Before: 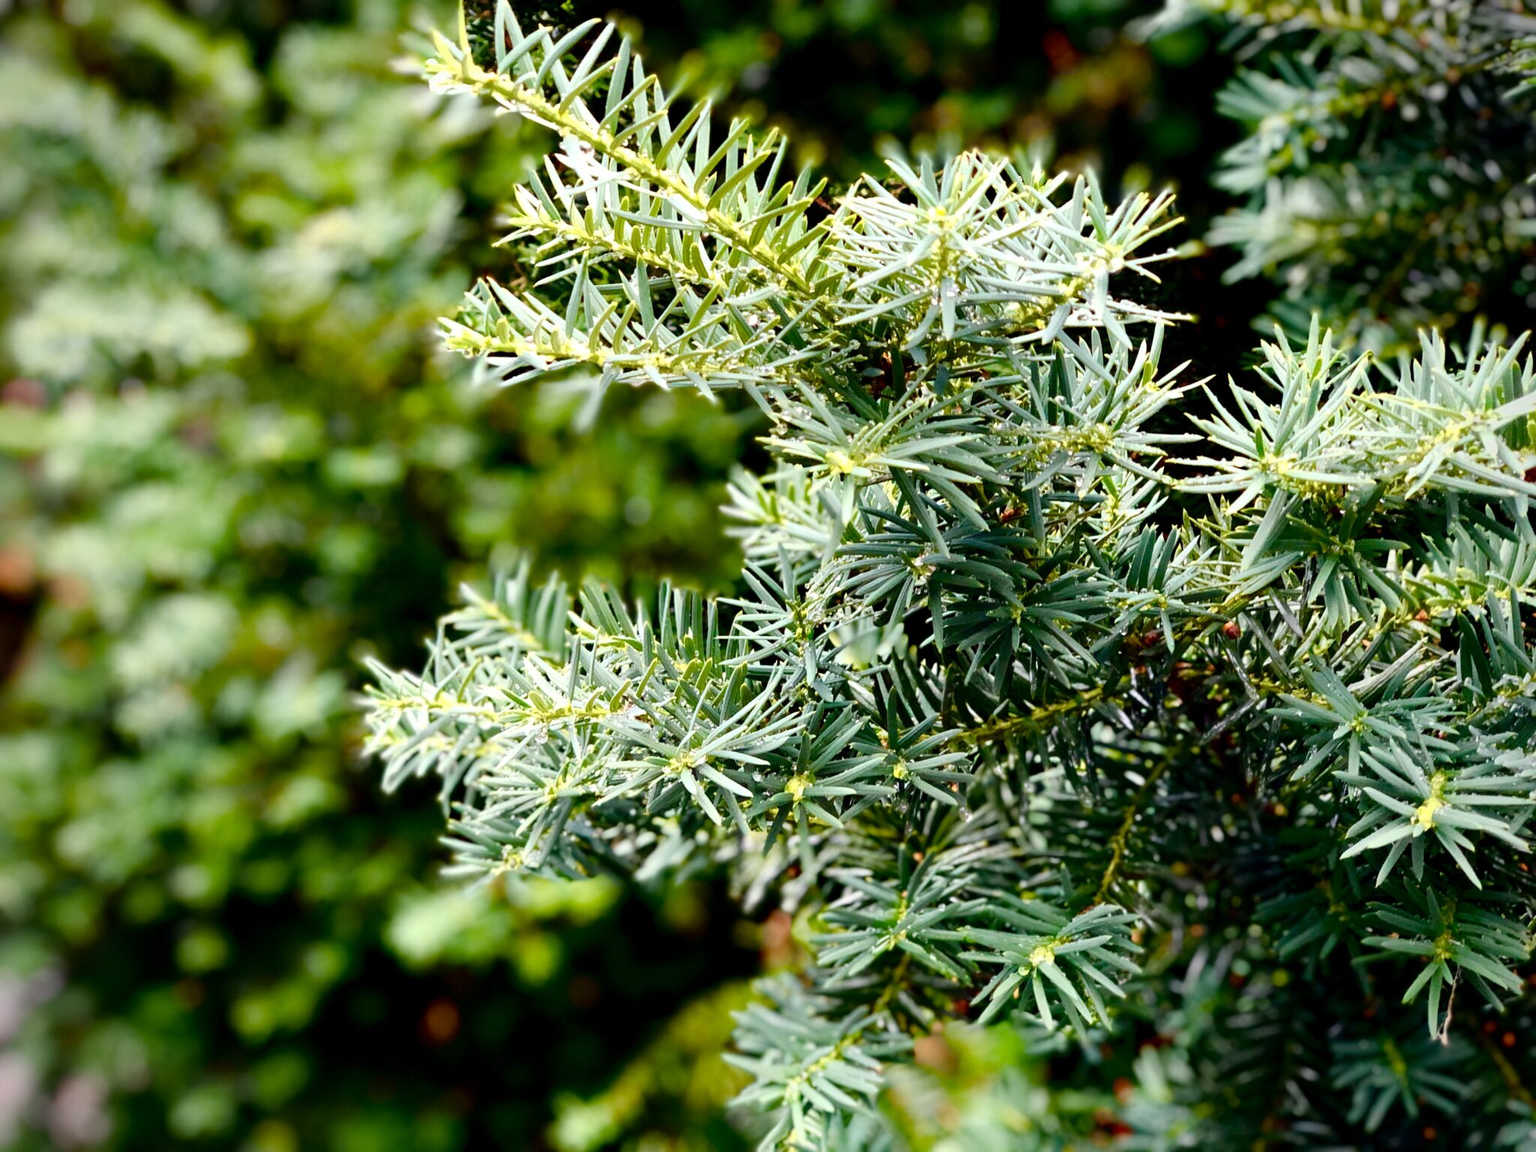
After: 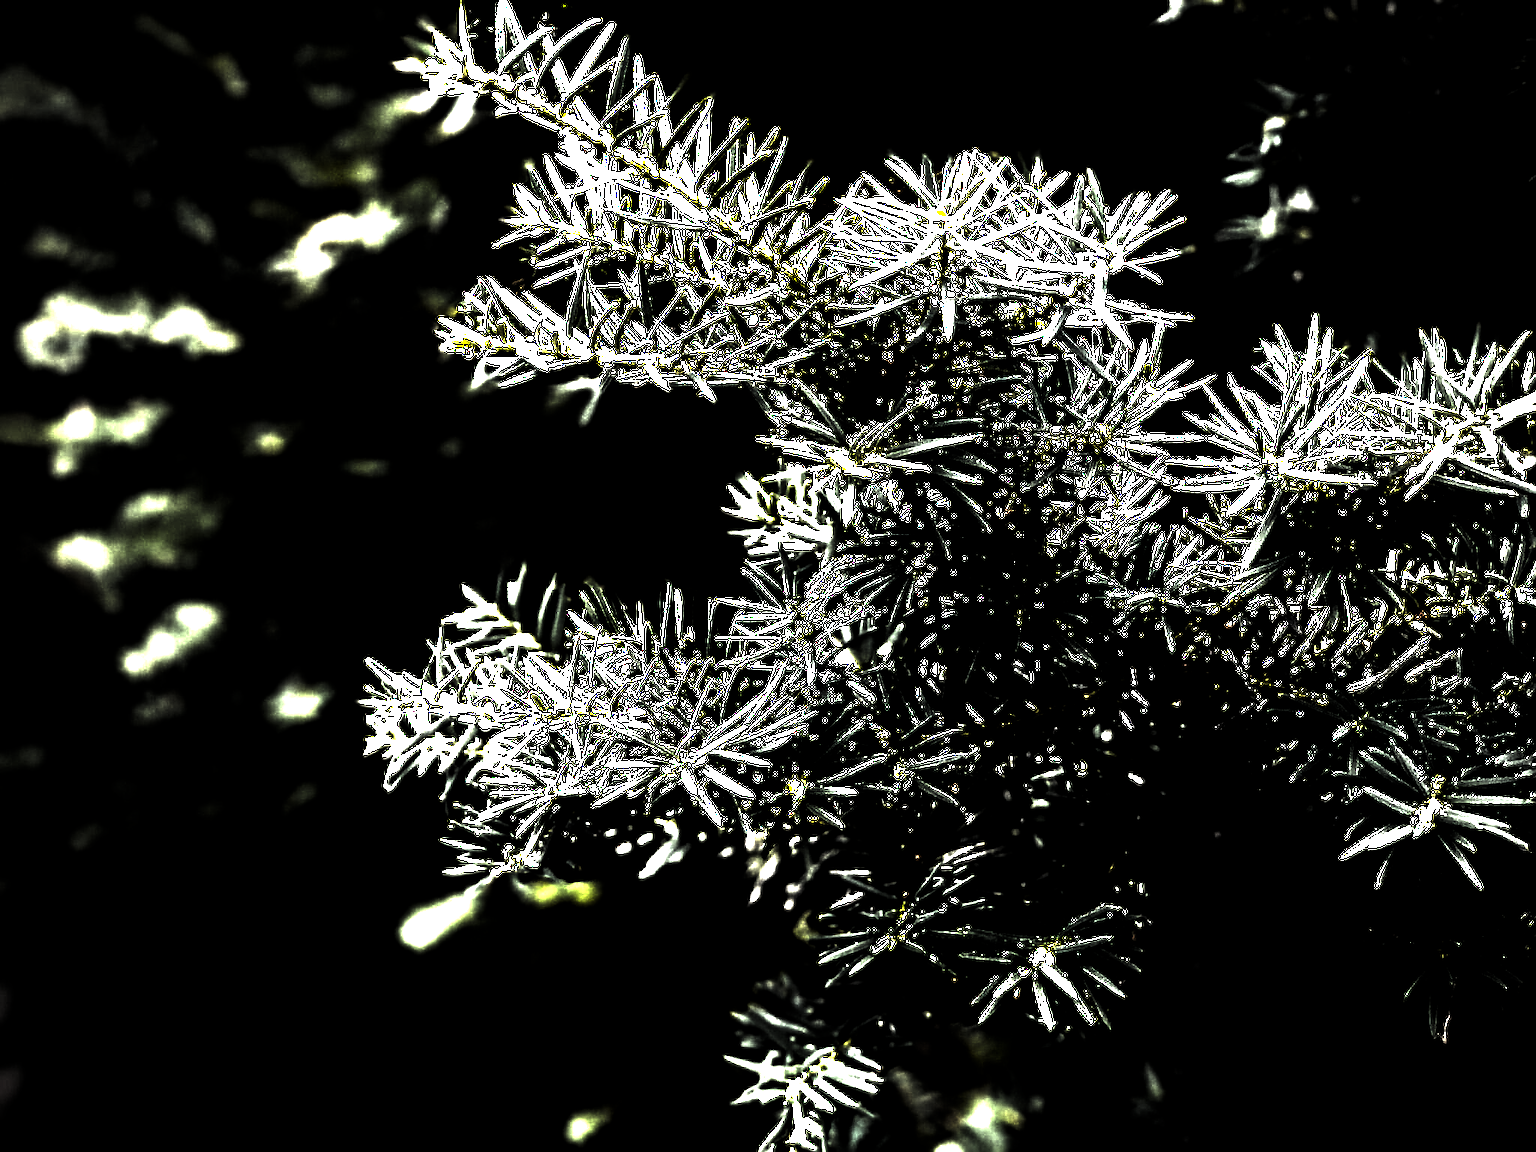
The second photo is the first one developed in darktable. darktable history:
levels: levels [0.721, 0.937, 0.997]
color calibration: x 0.335, y 0.349, temperature 5456.93 K
sharpen: on, module defaults
tone equalizer: -8 EV -0.775 EV, -7 EV -0.687 EV, -6 EV -0.612 EV, -5 EV -0.425 EV, -3 EV 0.395 EV, -2 EV 0.6 EV, -1 EV 0.682 EV, +0 EV 0.777 EV, mask exposure compensation -0.486 EV
